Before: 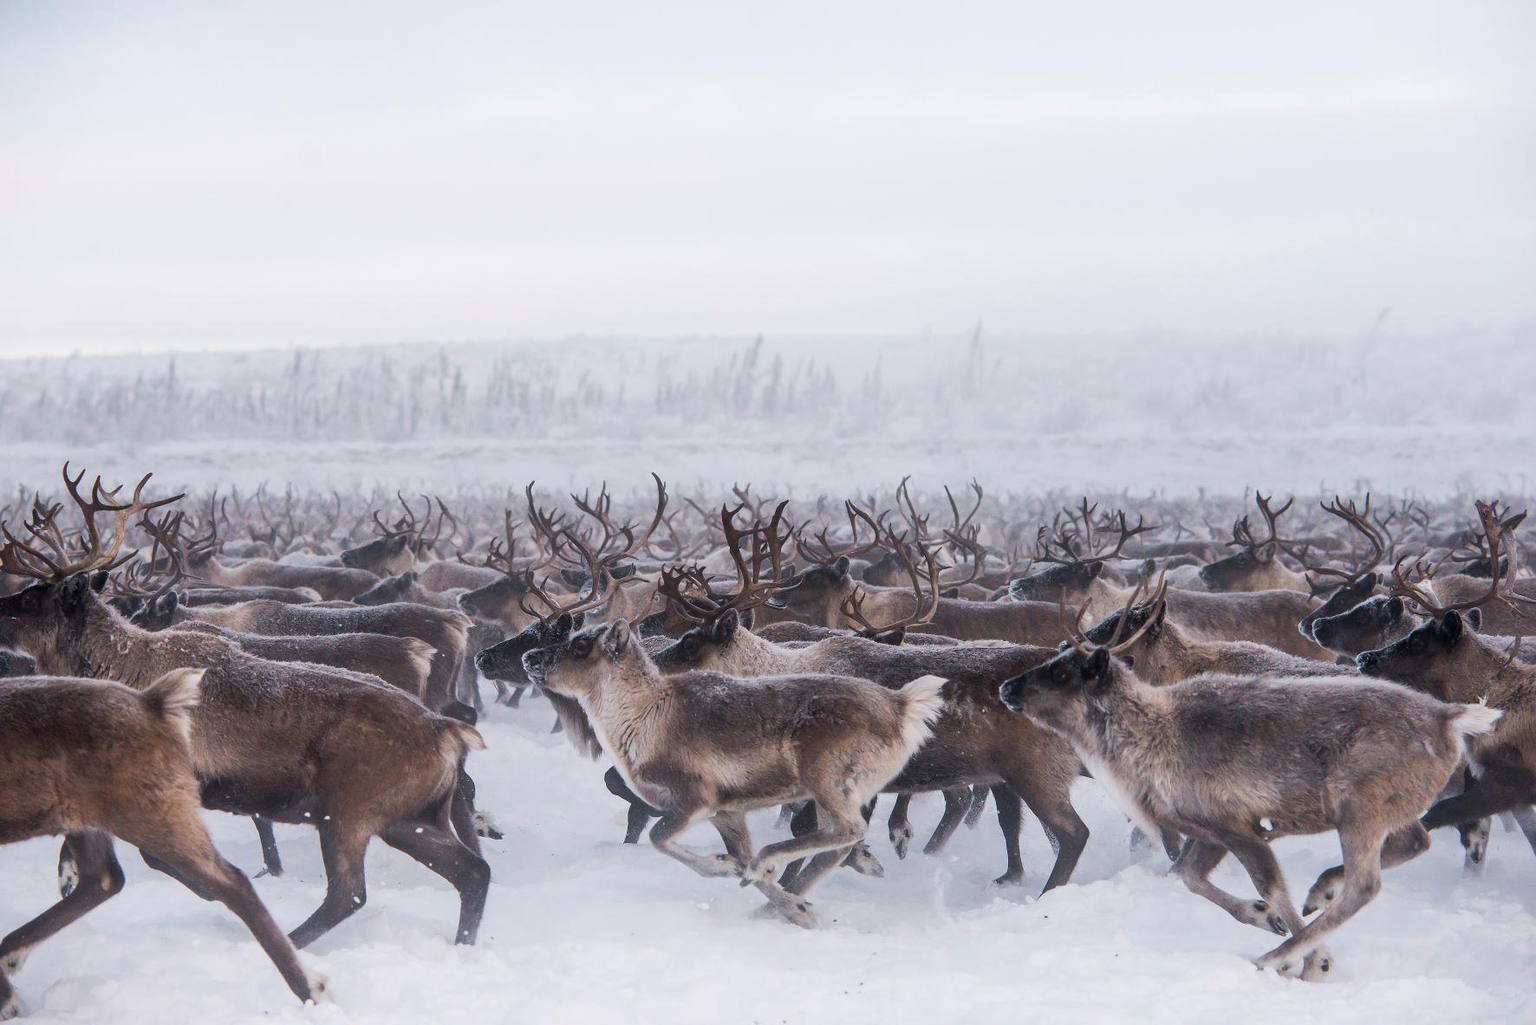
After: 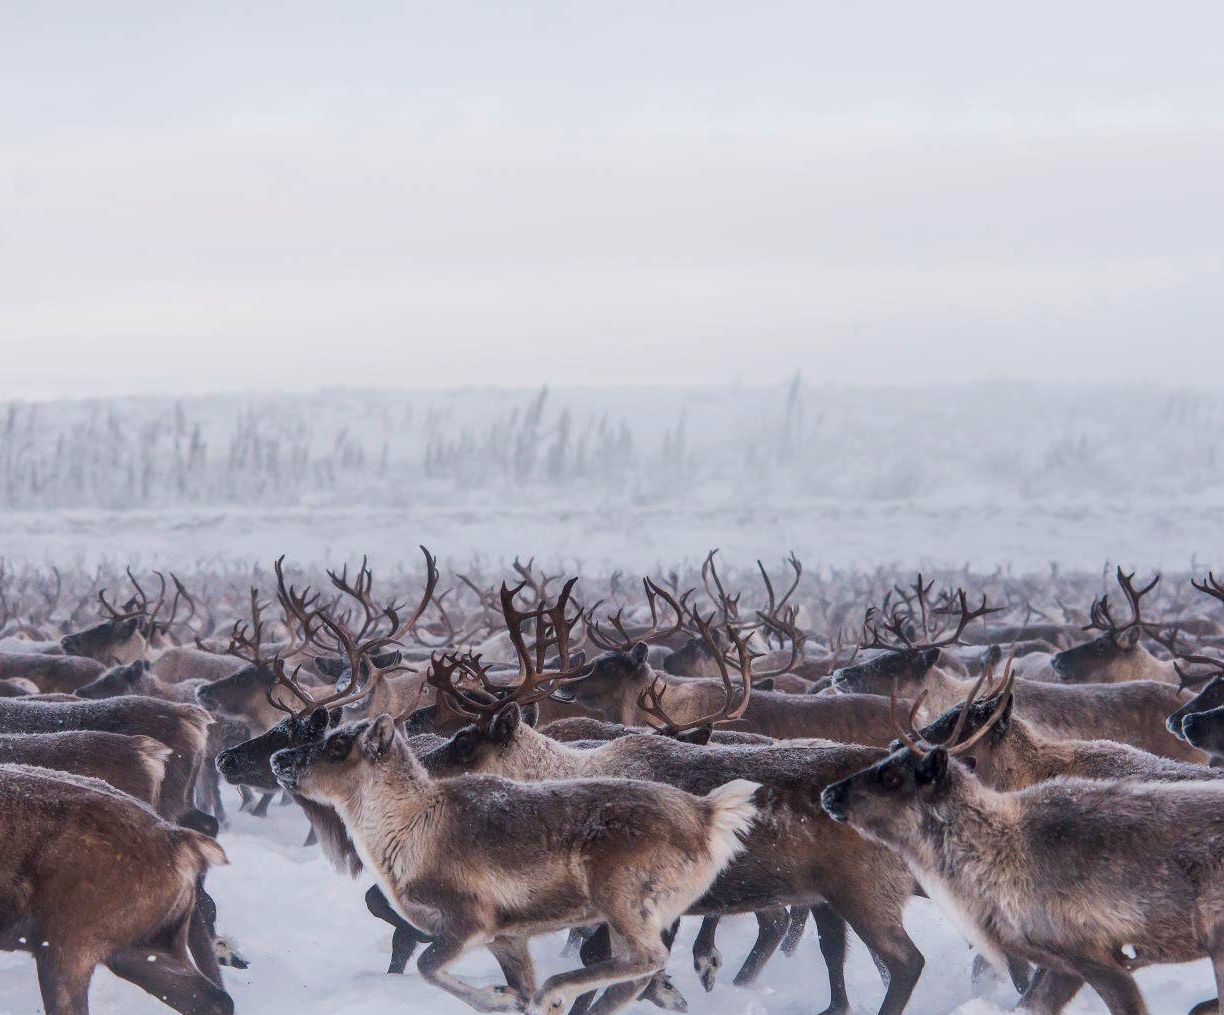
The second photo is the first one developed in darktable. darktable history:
local contrast: shadows 93%, midtone range 0.496
color balance rgb: white fulcrum 0.984 EV, linear chroma grading › global chroma 0.44%, perceptual saturation grading › global saturation 31.006%
crop: left 18.75%, right 12.123%, bottom 14.127%
contrast brightness saturation: contrast -0.088, brightness -0.03, saturation -0.105
color zones: curves: ch1 [(0.263, 0.53) (0.376, 0.287) (0.487, 0.512) (0.748, 0.547) (1, 0.513)]; ch2 [(0.262, 0.45) (0.751, 0.477)]
